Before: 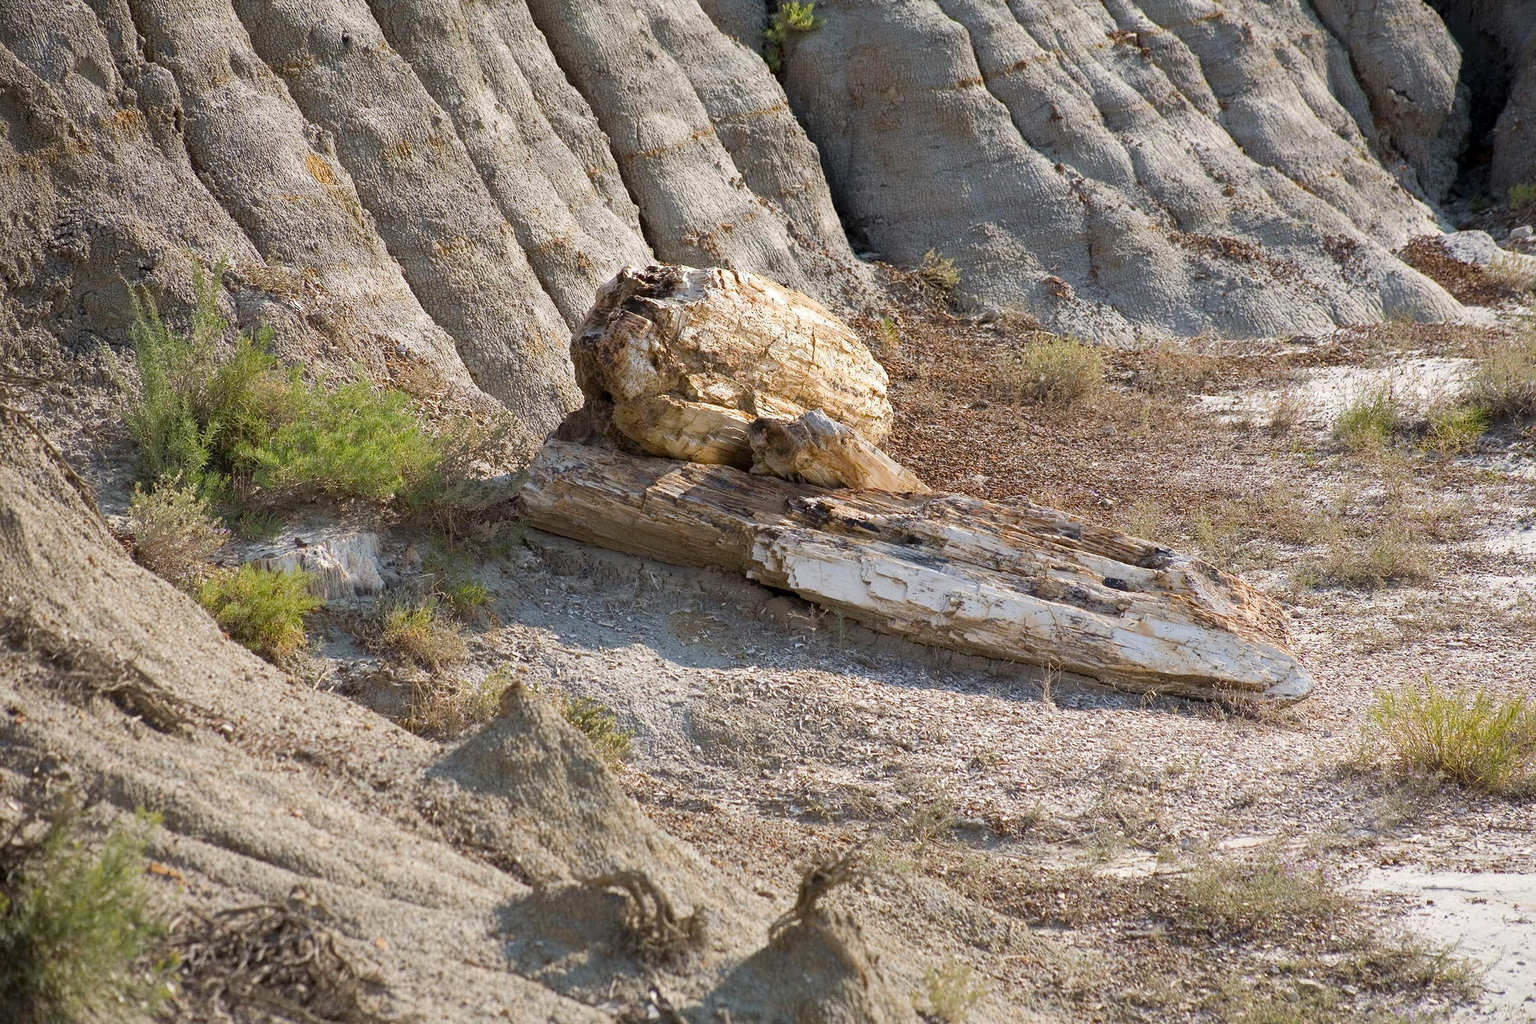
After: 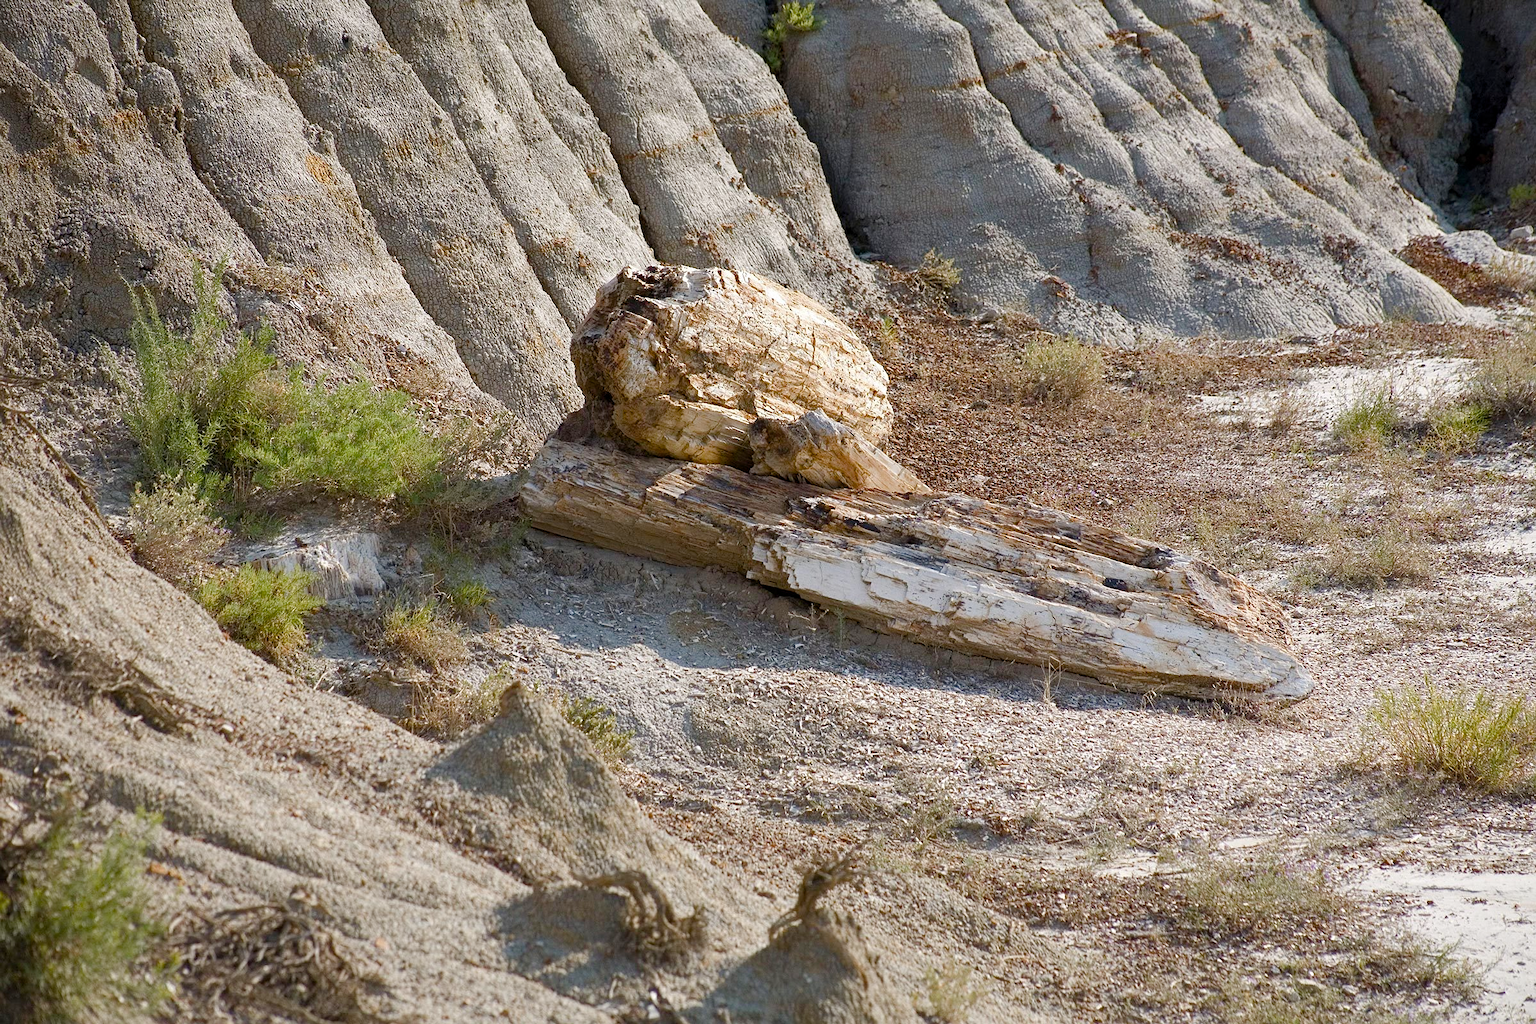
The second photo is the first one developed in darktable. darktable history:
sharpen: amount 0.205
color balance rgb: perceptual saturation grading › global saturation 0.579%, perceptual saturation grading › highlights -33.358%, perceptual saturation grading › mid-tones 15.027%, perceptual saturation grading › shadows 48.7%
